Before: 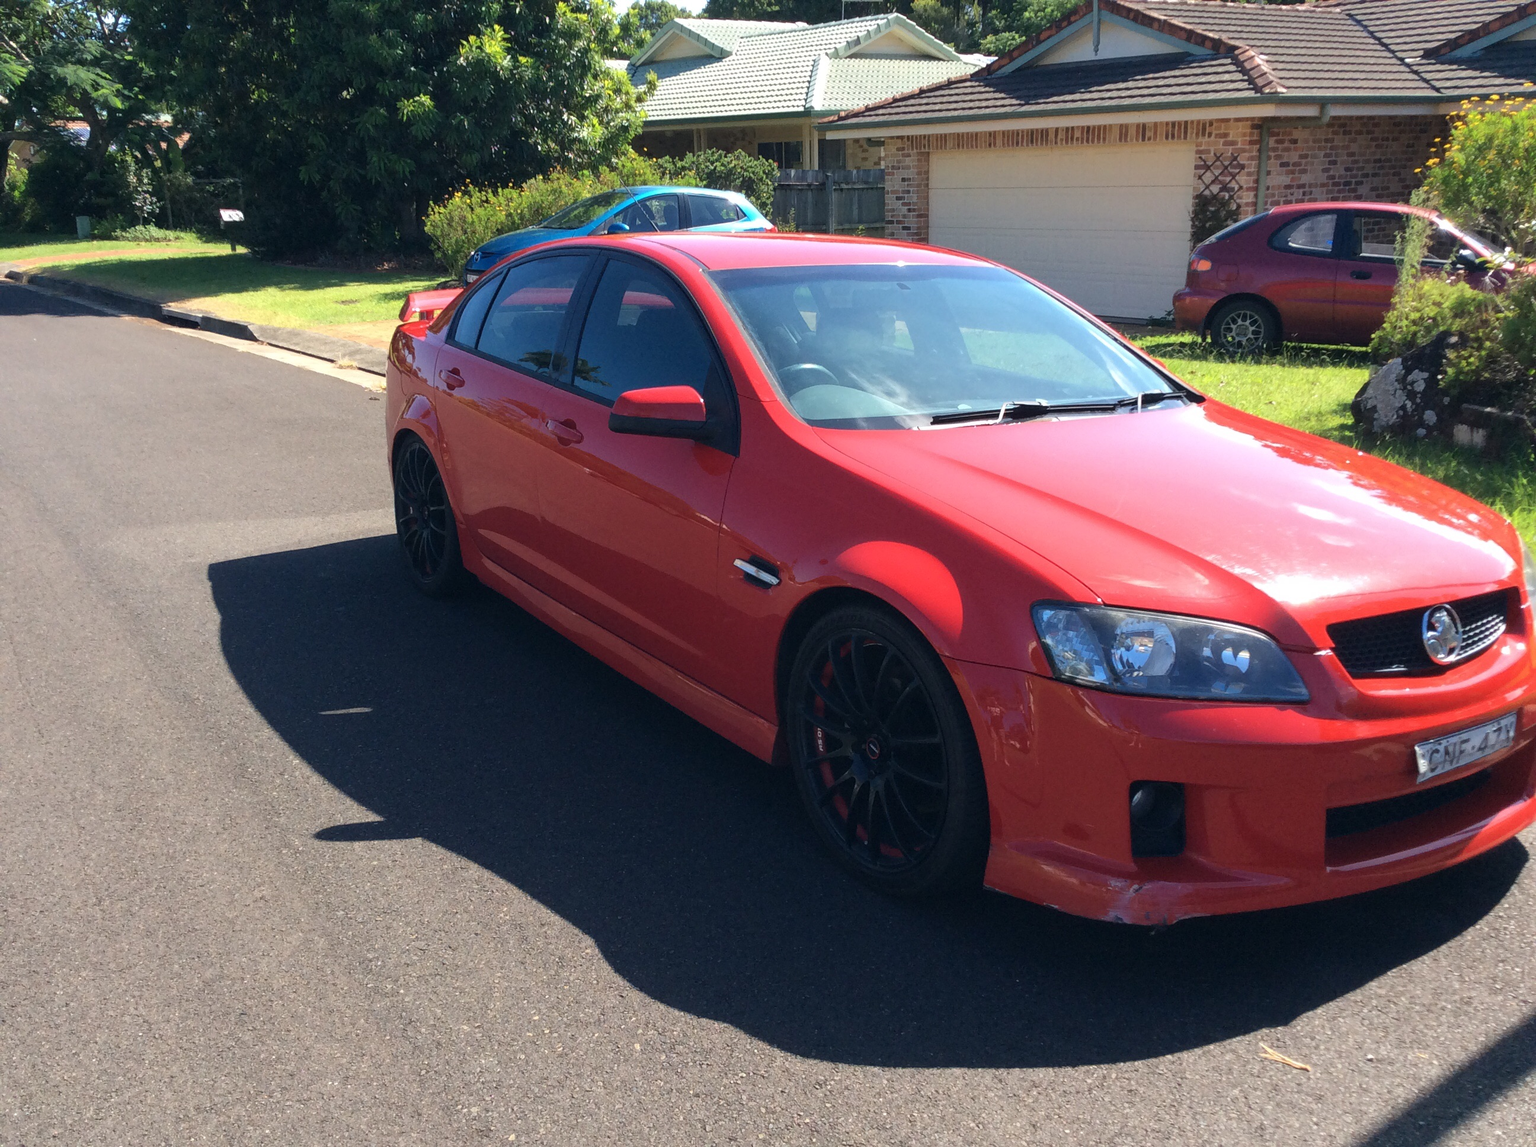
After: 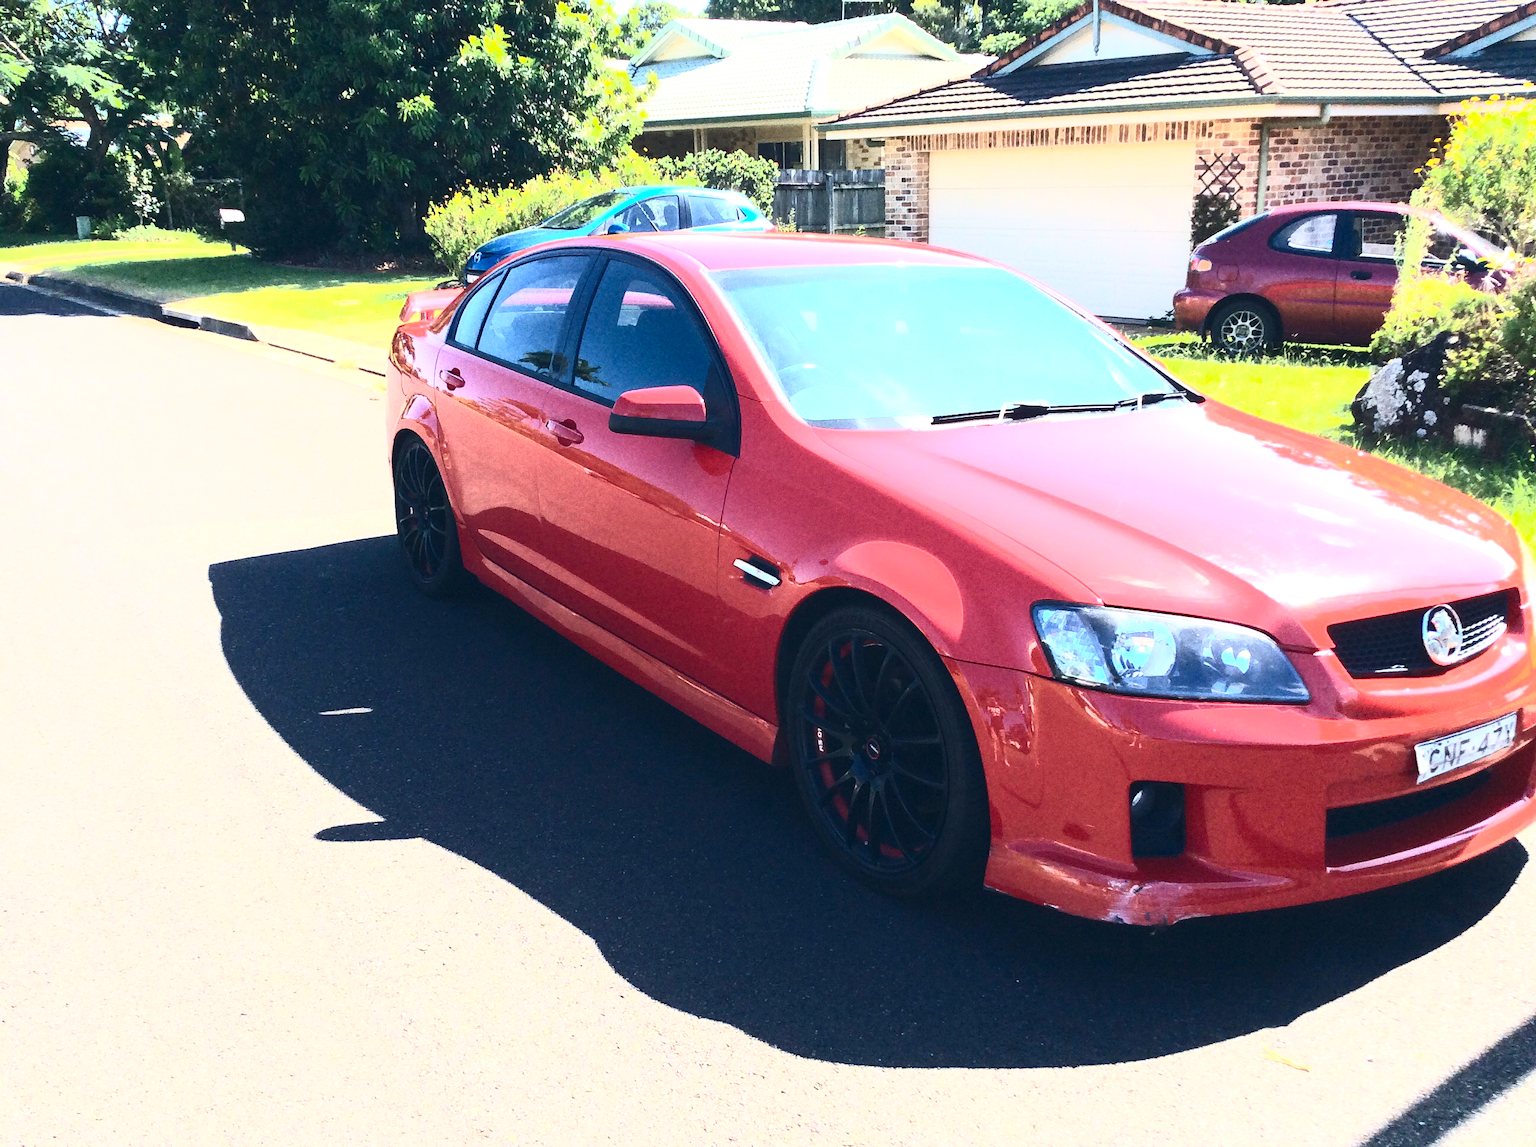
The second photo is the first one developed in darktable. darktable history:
contrast brightness saturation: contrast 0.62, brightness 0.34, saturation 0.14
exposure: exposure 1.2 EV, compensate highlight preservation false
